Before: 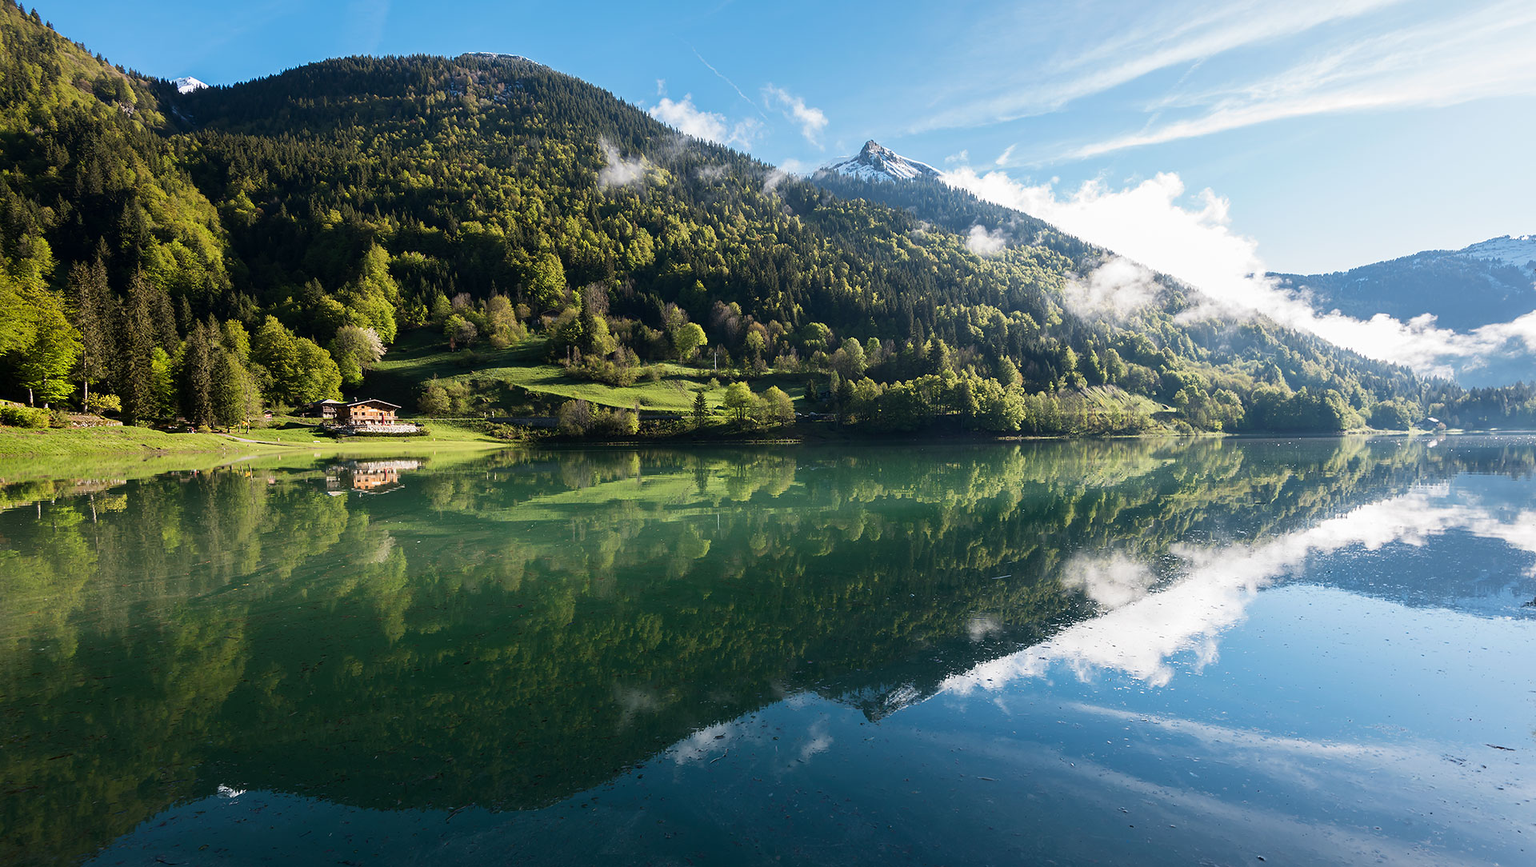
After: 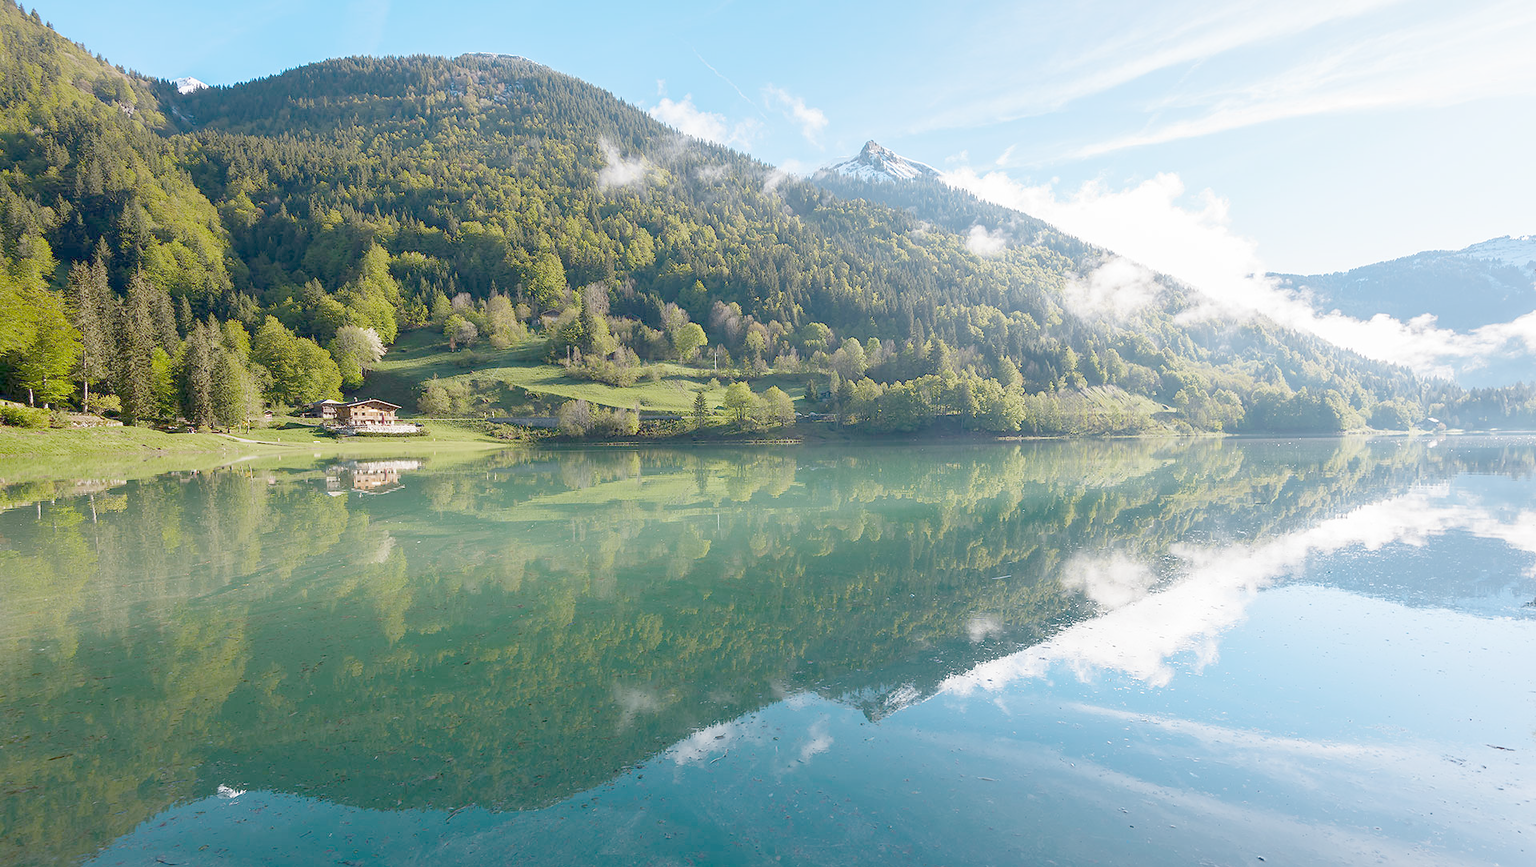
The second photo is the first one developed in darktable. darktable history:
color zones: curves: ch0 [(0.27, 0.396) (0.563, 0.504) (0.75, 0.5) (0.787, 0.307)]
